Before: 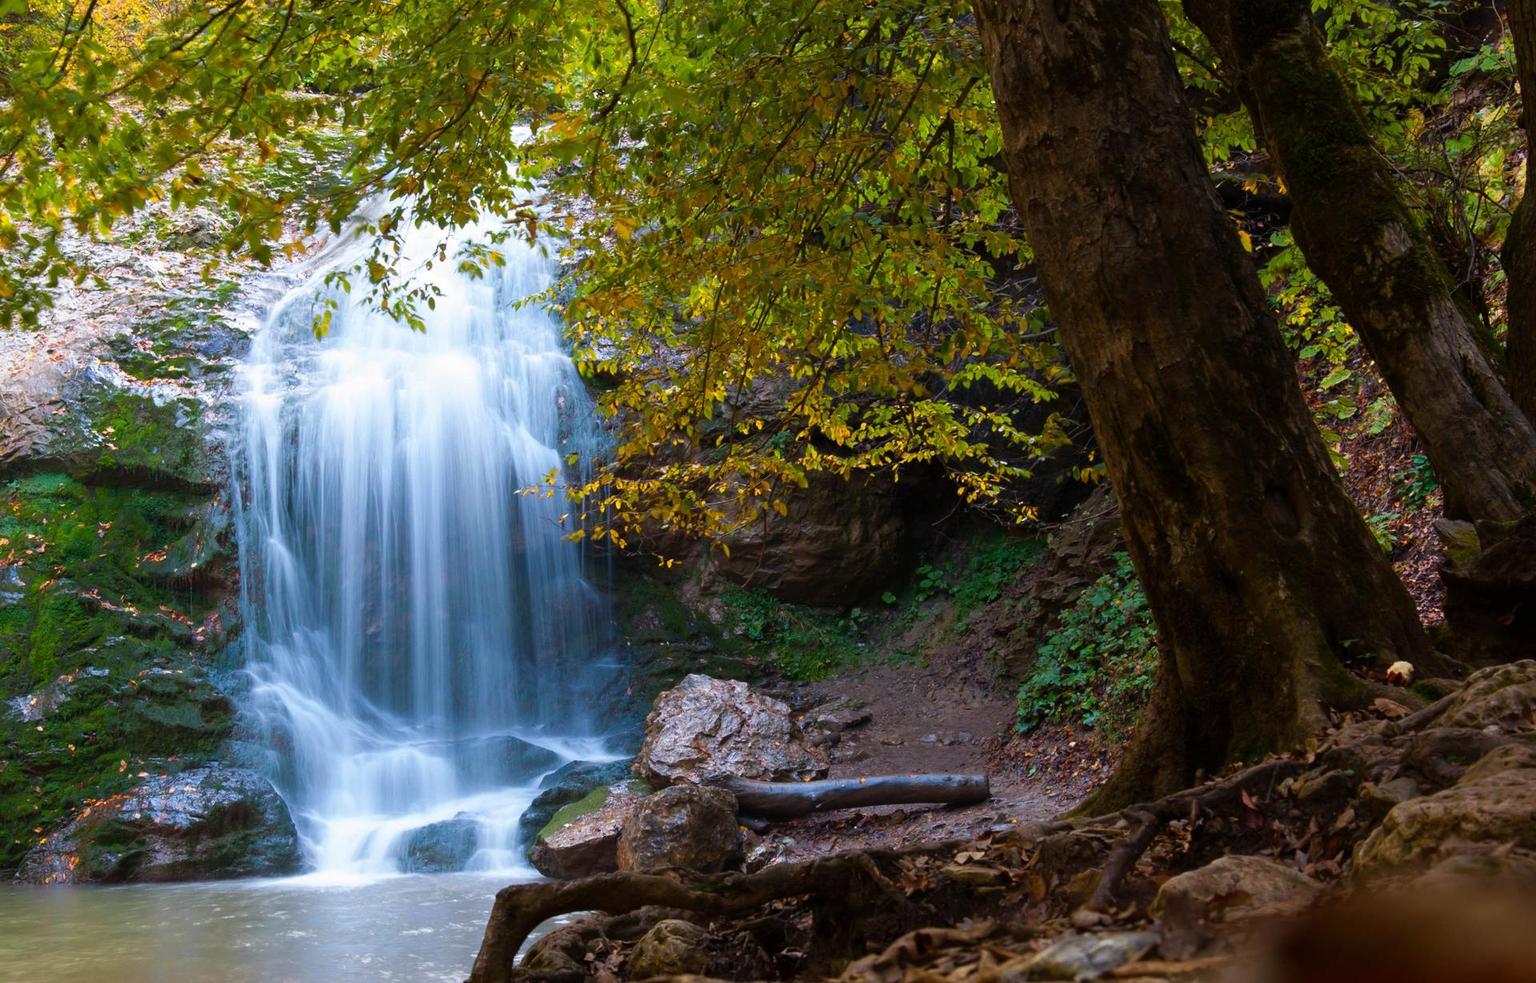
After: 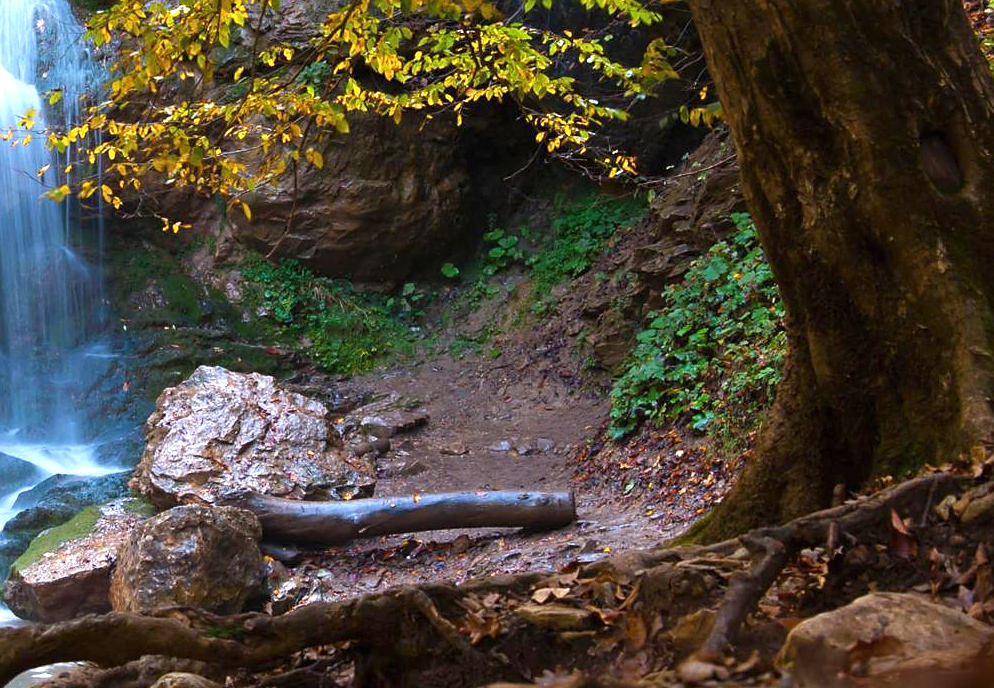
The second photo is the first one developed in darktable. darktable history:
exposure: black level correction 0, exposure 0.9 EV, compensate highlight preservation false
sharpen: radius 1.458, amount 0.398, threshold 1.271
crop: left 34.479%, top 38.822%, right 13.718%, bottom 5.172%
